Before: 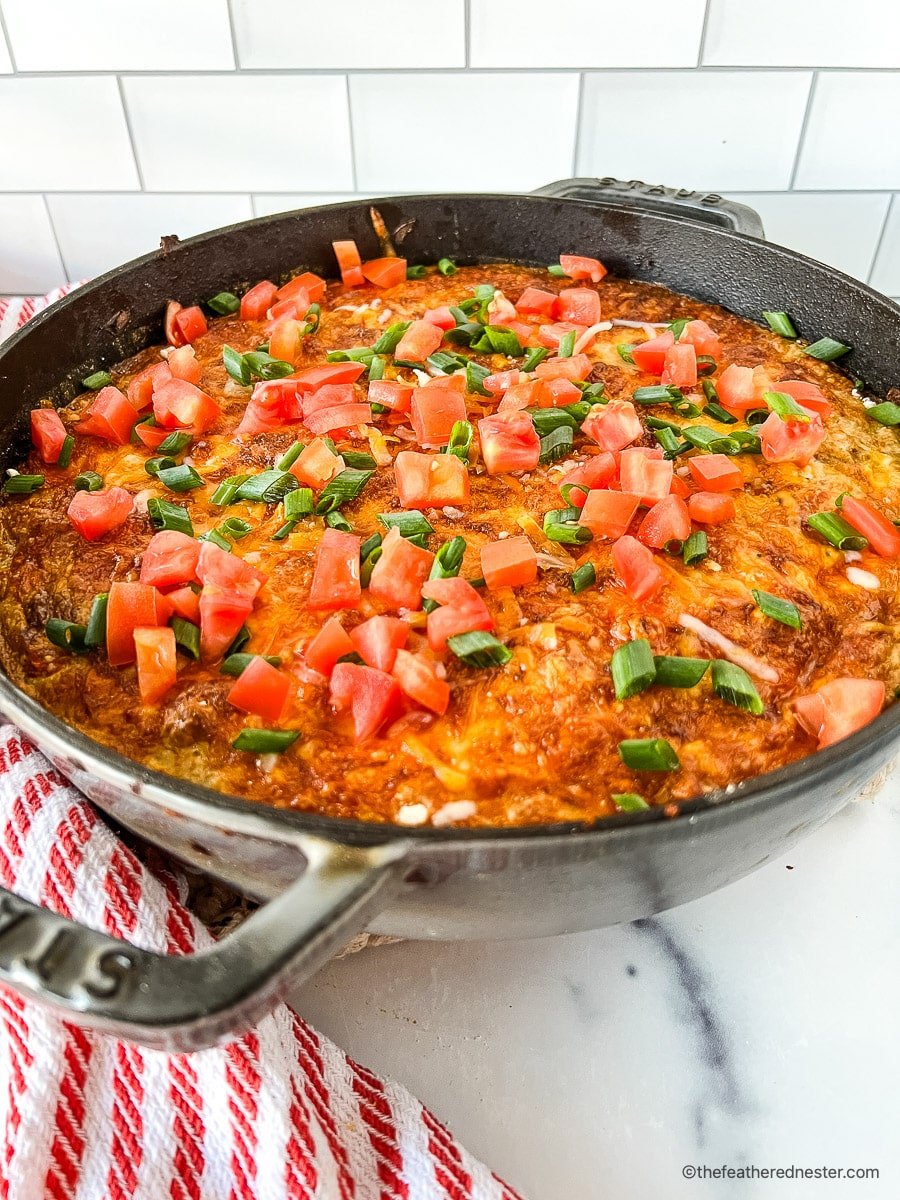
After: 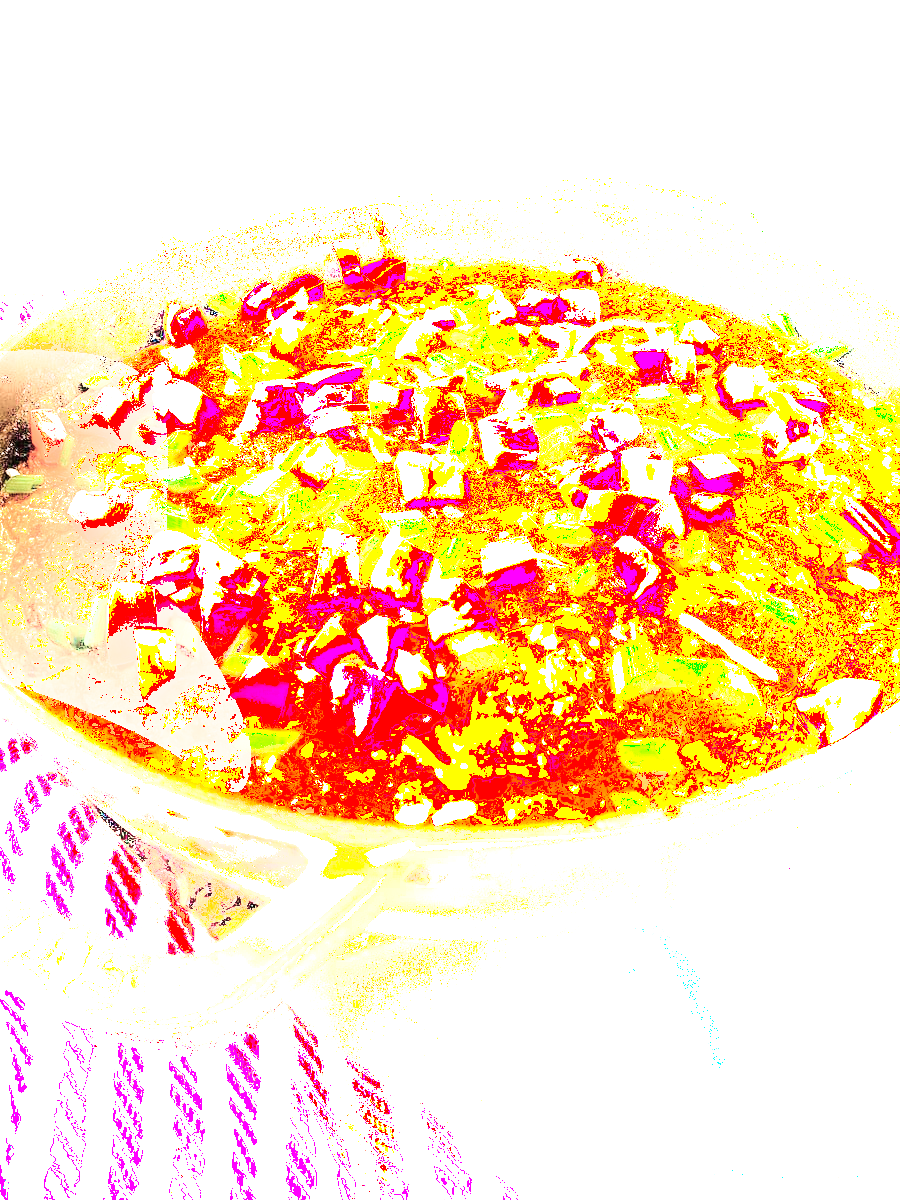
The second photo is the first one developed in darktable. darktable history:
shadows and highlights: shadows -22.12, highlights 99.4, soften with gaussian
color balance rgb: perceptual saturation grading › global saturation 20%, perceptual saturation grading › highlights -49.127%, perceptual saturation grading › shadows 24.22%, perceptual brilliance grading › global brilliance 24.547%
exposure: exposure 1.264 EV, compensate exposure bias true, compensate highlight preservation false
